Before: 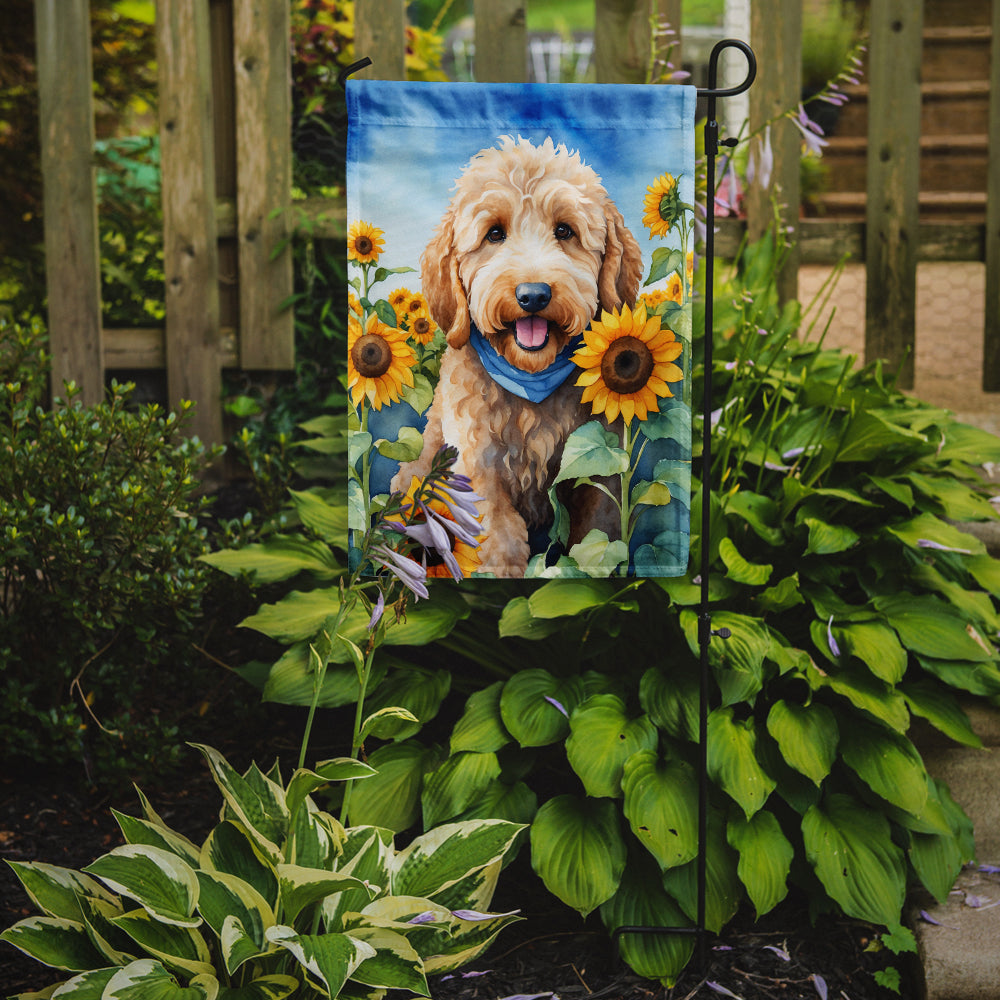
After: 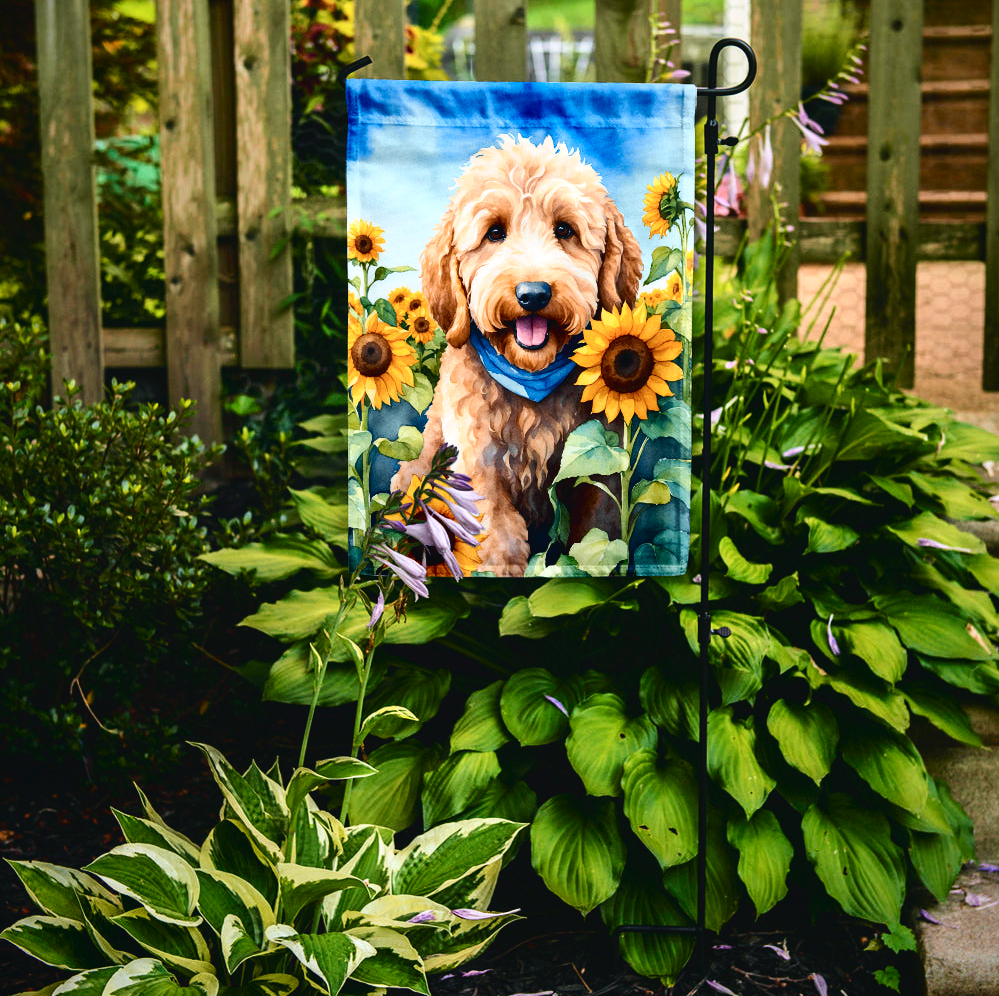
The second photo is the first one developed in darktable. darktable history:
color balance rgb: shadows lift › chroma 2.039%, shadows lift › hue 220.33°, perceptual saturation grading › global saturation 20%, perceptual saturation grading › highlights -24.766%, perceptual saturation grading › shadows 25.078%, perceptual brilliance grading › global brilliance 15.466%, perceptual brilliance grading › shadows -35.83%
crop: top 0.193%, bottom 0.164%
tone curve: curves: ch0 [(0, 0.023) (0.087, 0.065) (0.184, 0.168) (0.45, 0.54) (0.57, 0.683) (0.722, 0.825) (0.877, 0.948) (1, 1)]; ch1 [(0, 0) (0.388, 0.369) (0.44, 0.44) (0.489, 0.481) (0.534, 0.561) (0.657, 0.659) (1, 1)]; ch2 [(0, 0) (0.353, 0.317) (0.408, 0.427) (0.472, 0.46) (0.5, 0.496) (0.537, 0.534) (0.576, 0.592) (0.625, 0.631) (1, 1)], color space Lab, independent channels, preserve colors none
